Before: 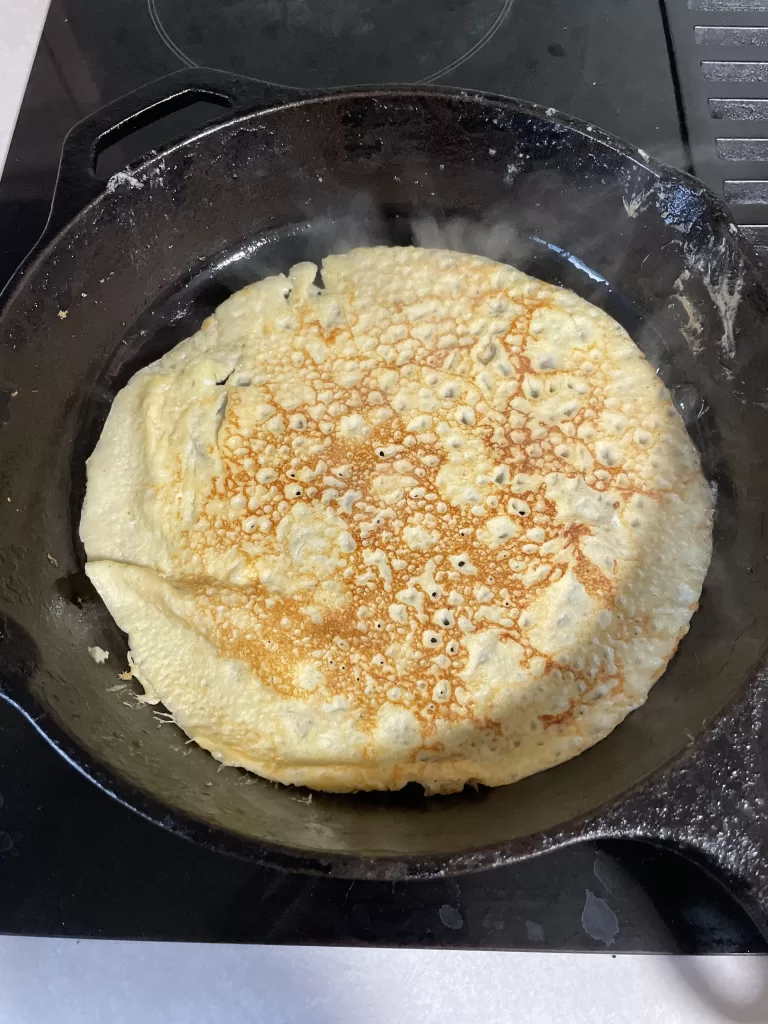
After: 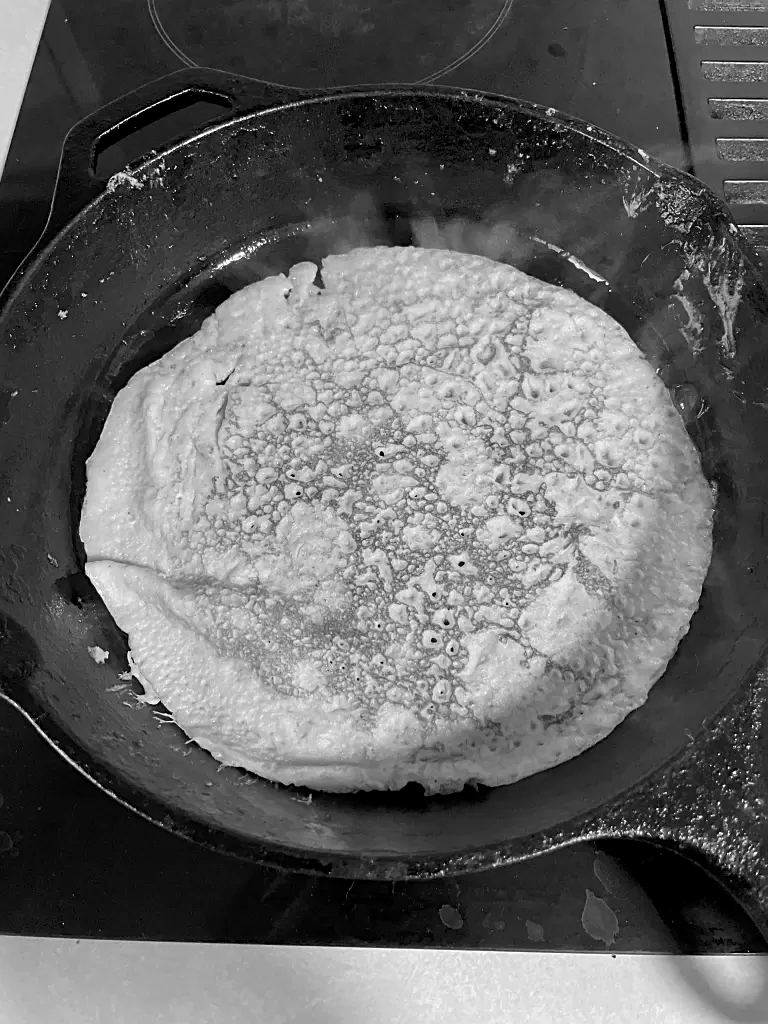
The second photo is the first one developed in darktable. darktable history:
local contrast: highlights 100%, shadows 100%, detail 120%, midtone range 0.2
sharpen: on, module defaults
monochrome: a 14.95, b -89.96
